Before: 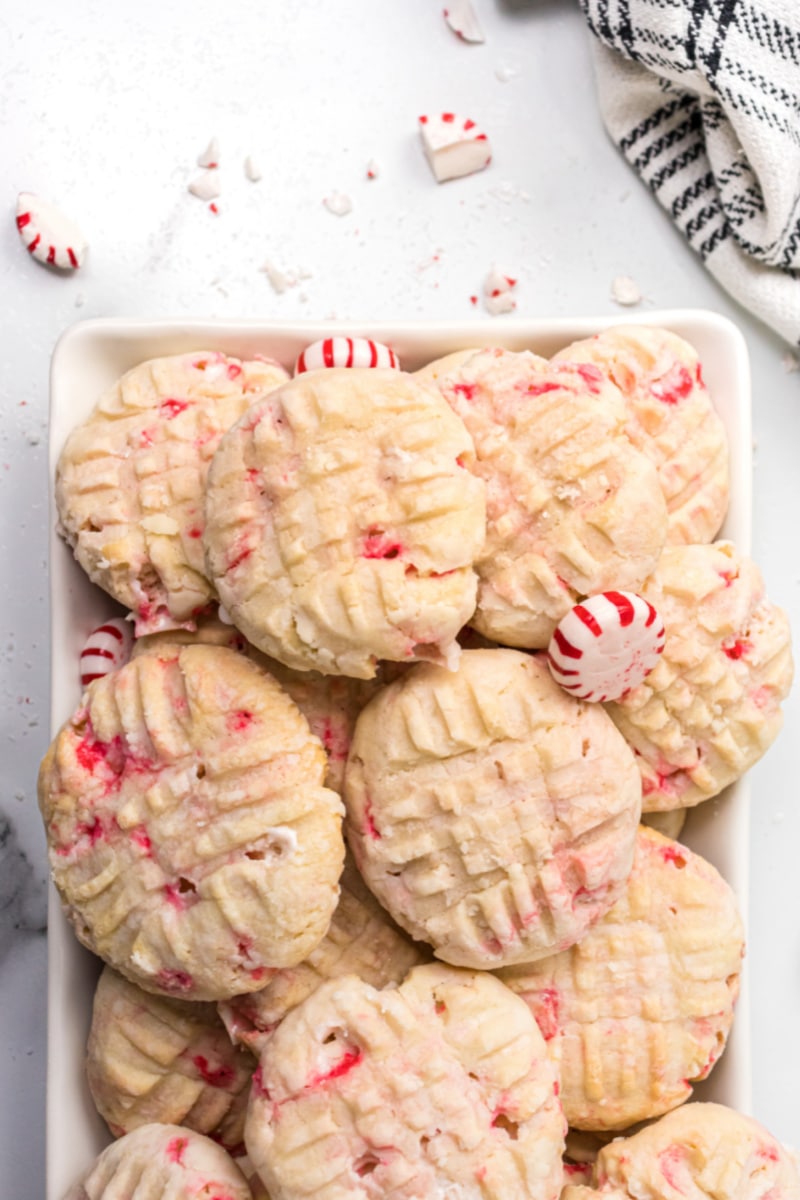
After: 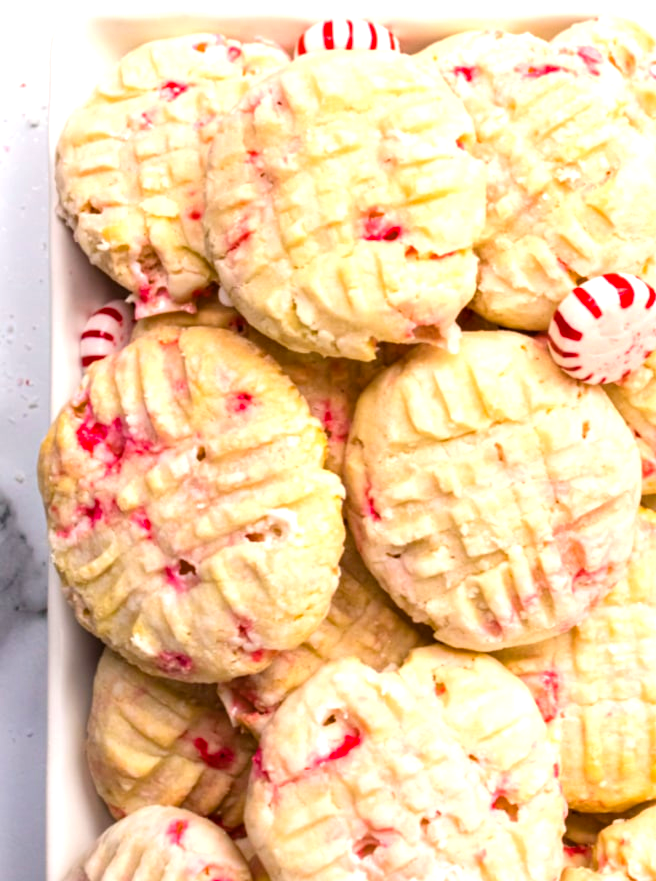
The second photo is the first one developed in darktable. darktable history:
exposure: black level correction 0, exposure 0.7 EV, compensate exposure bias true, compensate highlight preservation false
color balance: mode lift, gamma, gain (sRGB), lift [0.97, 1, 1, 1], gamma [1.03, 1, 1, 1]
crop: top 26.531%, right 17.959%
color balance rgb: perceptual saturation grading › global saturation 20%, global vibrance 20%
